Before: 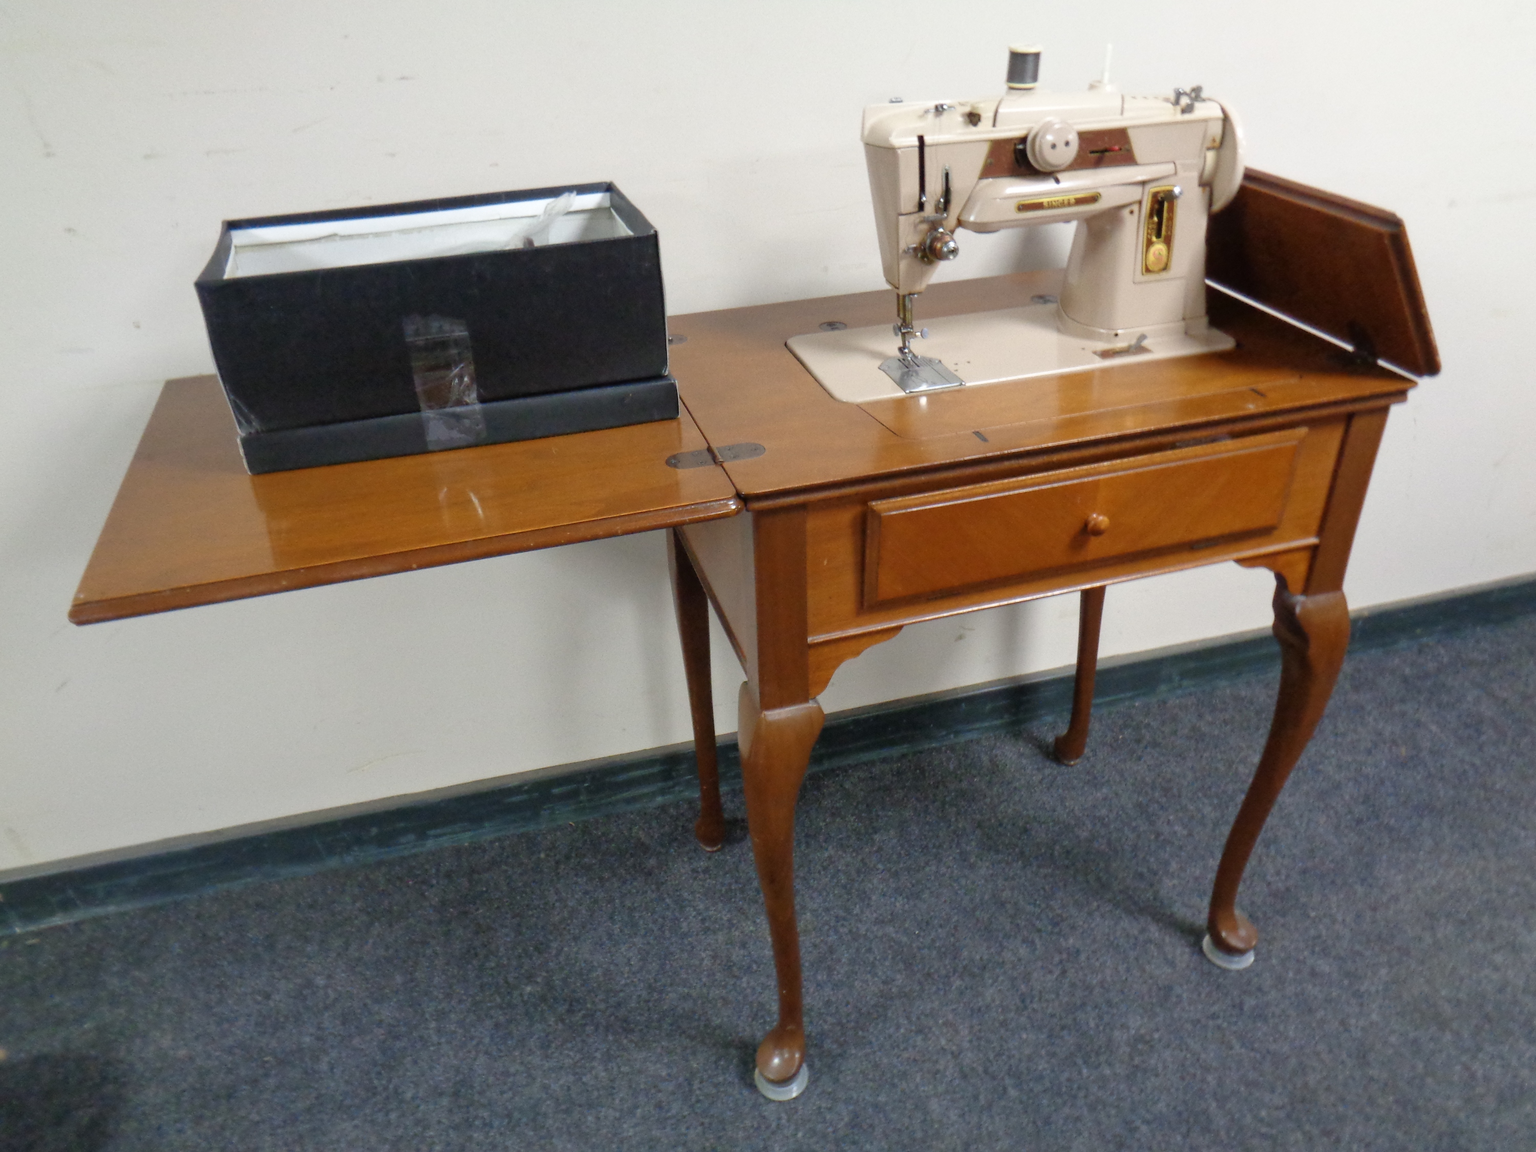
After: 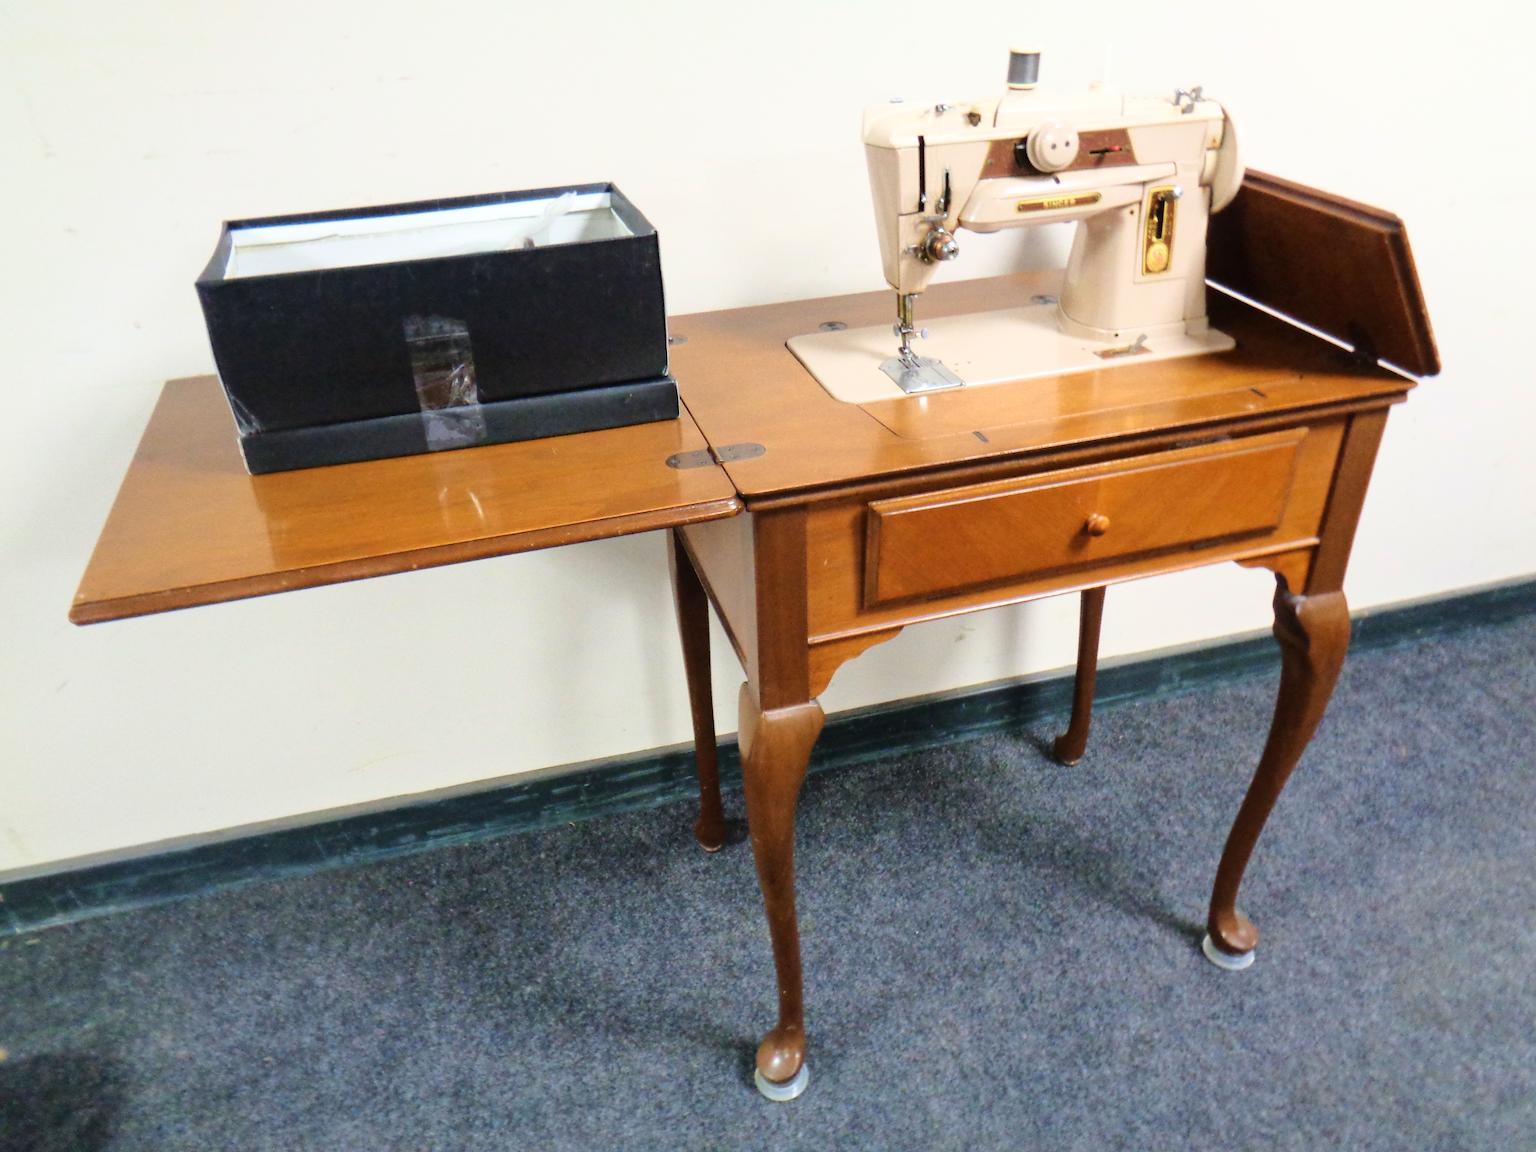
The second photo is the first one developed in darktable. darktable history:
velvia: on, module defaults
base curve: curves: ch0 [(0, 0) (0.028, 0.03) (0.121, 0.232) (0.46, 0.748) (0.859, 0.968) (1, 1)]
